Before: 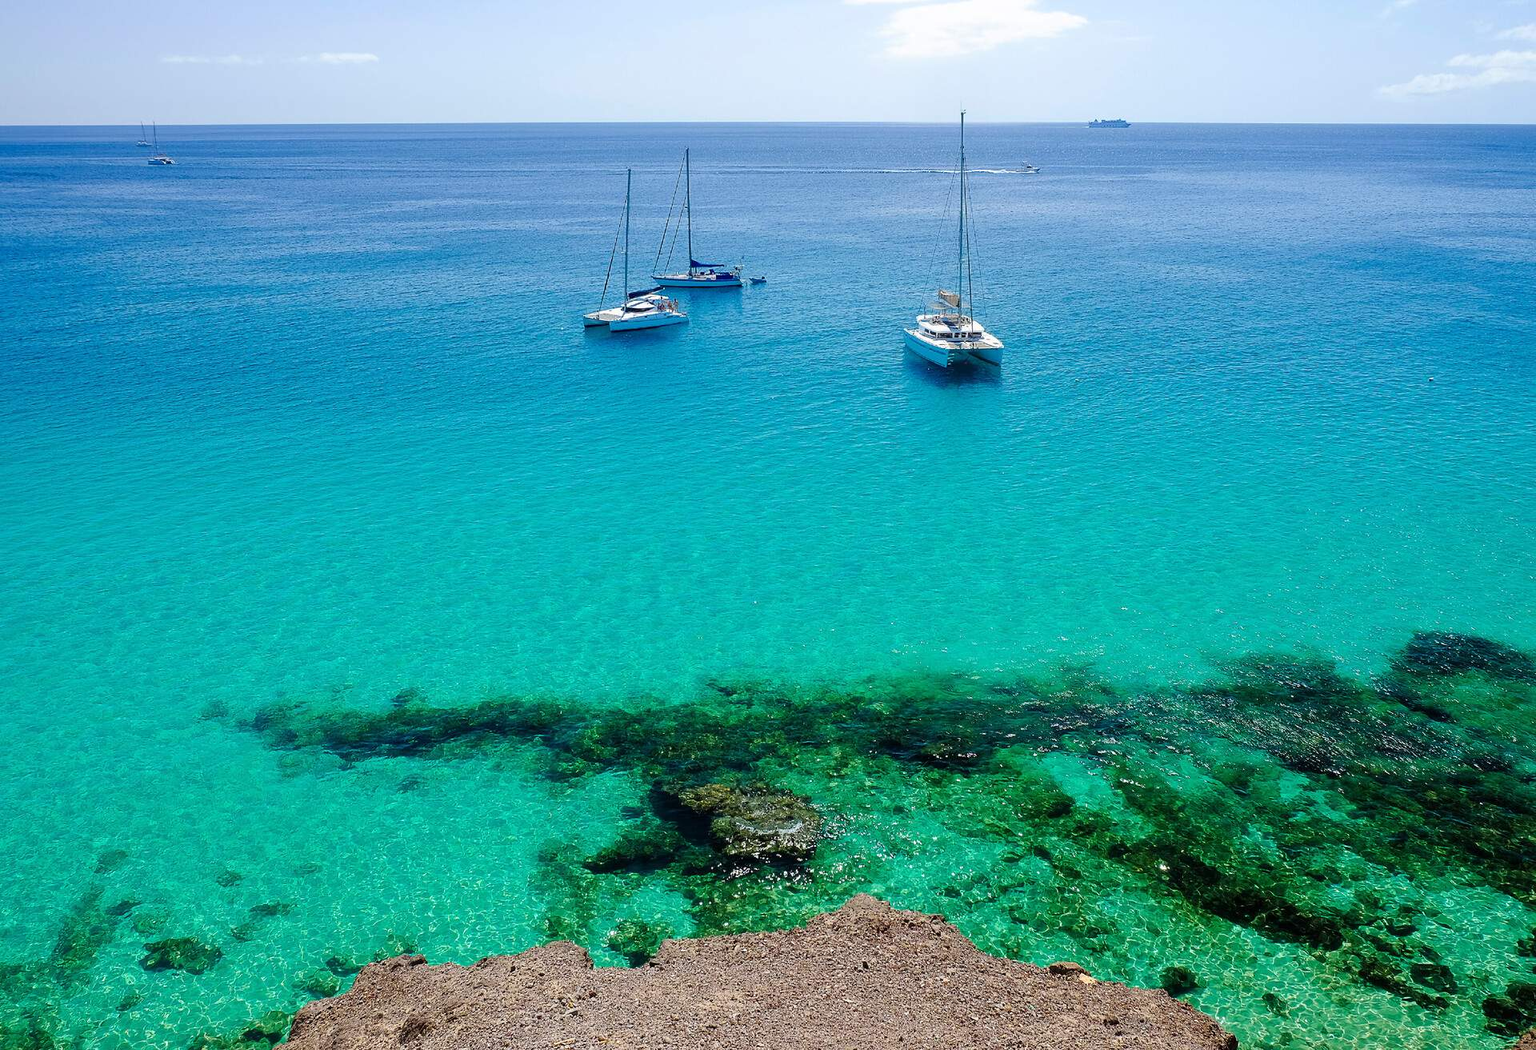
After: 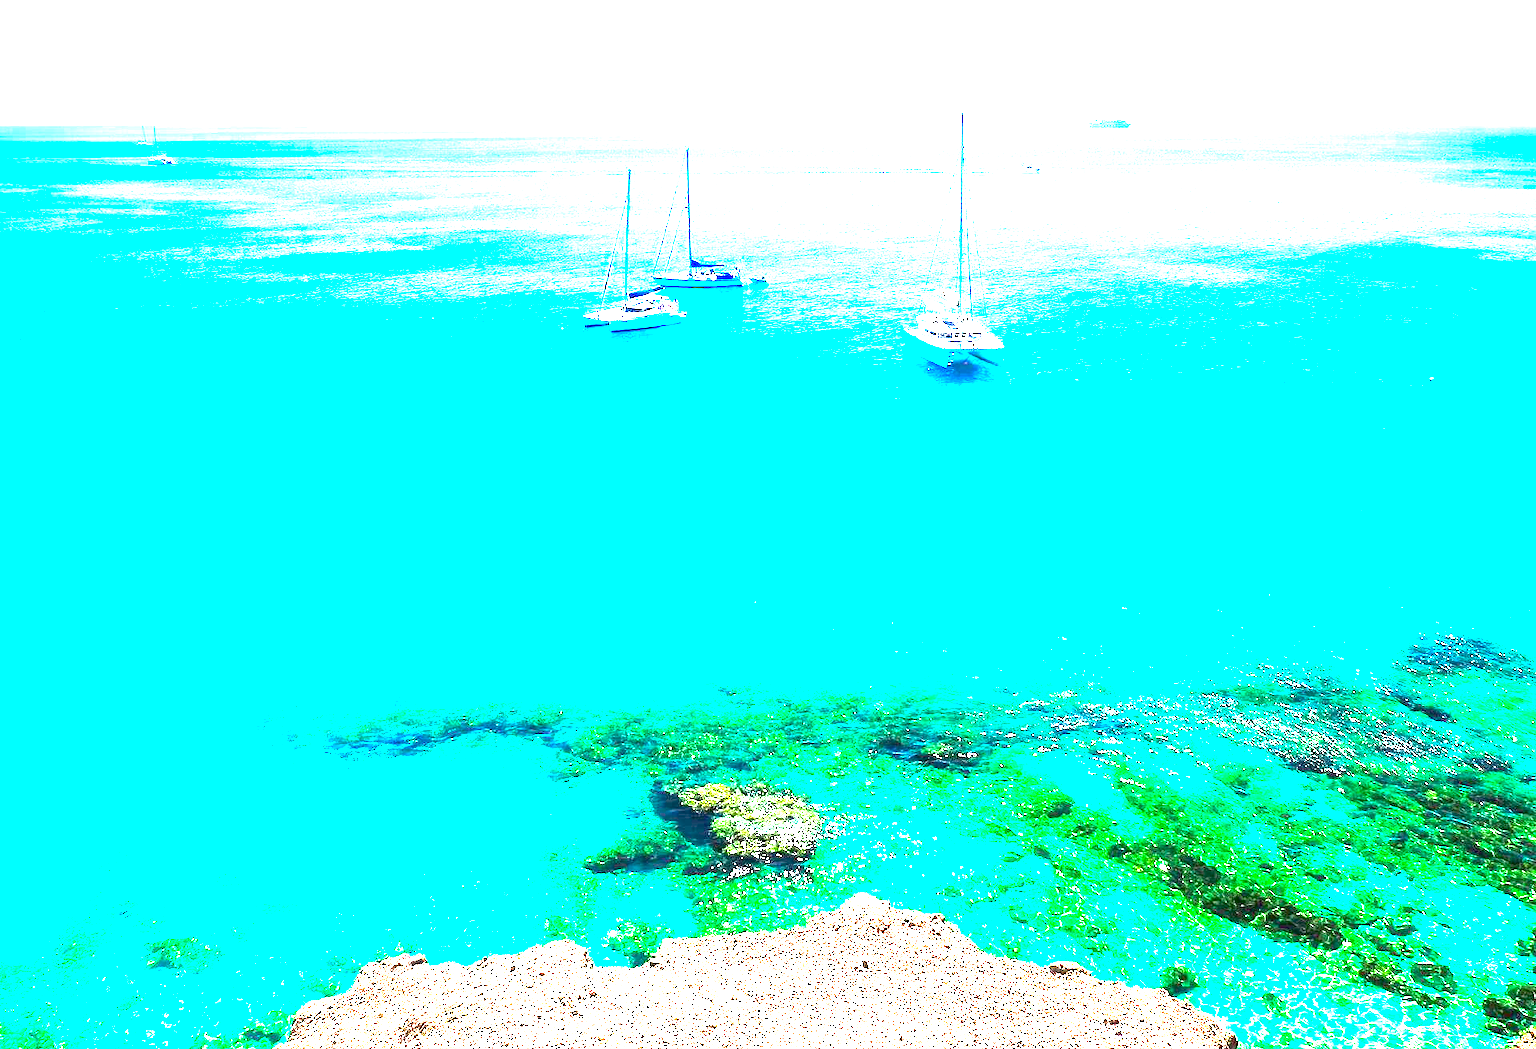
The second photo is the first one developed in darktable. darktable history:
local contrast: mode bilateral grid, contrast 20, coarseness 50, detail 120%, midtone range 0.2
exposure: black level correction 0, exposure 4 EV, compensate exposure bias true, compensate highlight preservation false
color balance rgb: perceptual saturation grading › global saturation 20%, global vibrance 20%
